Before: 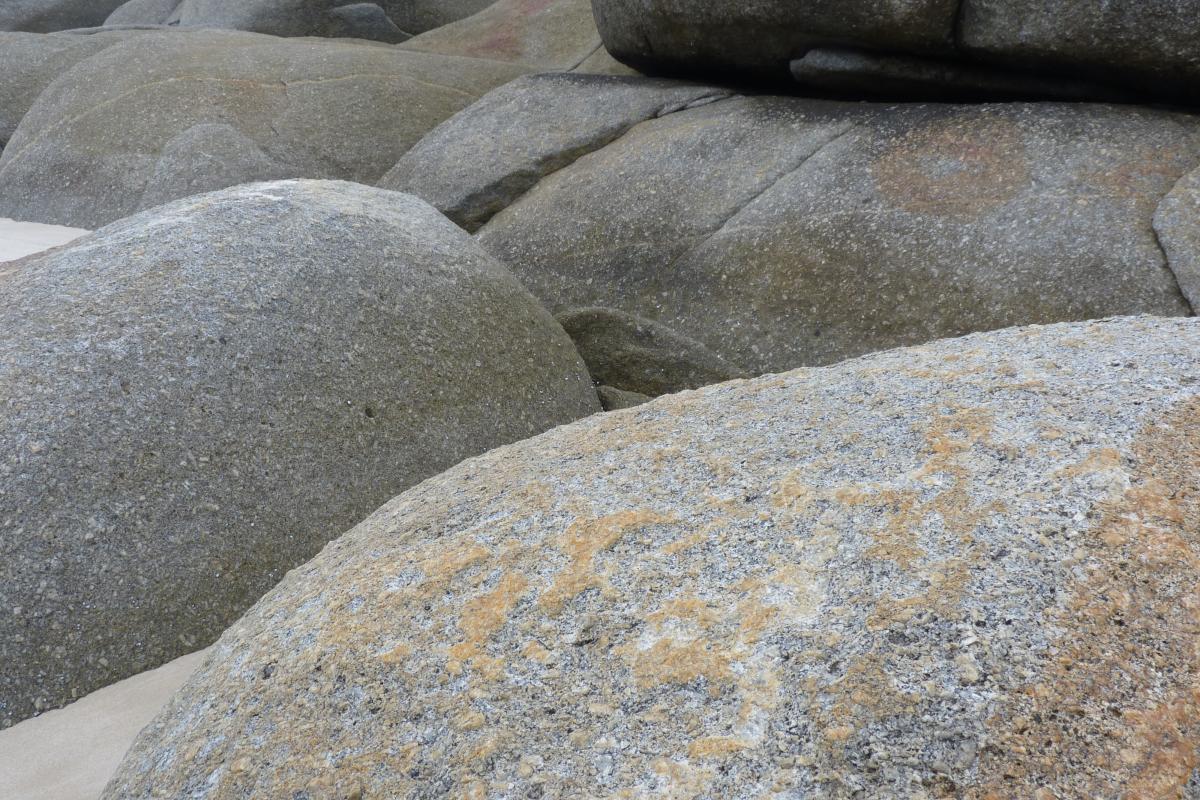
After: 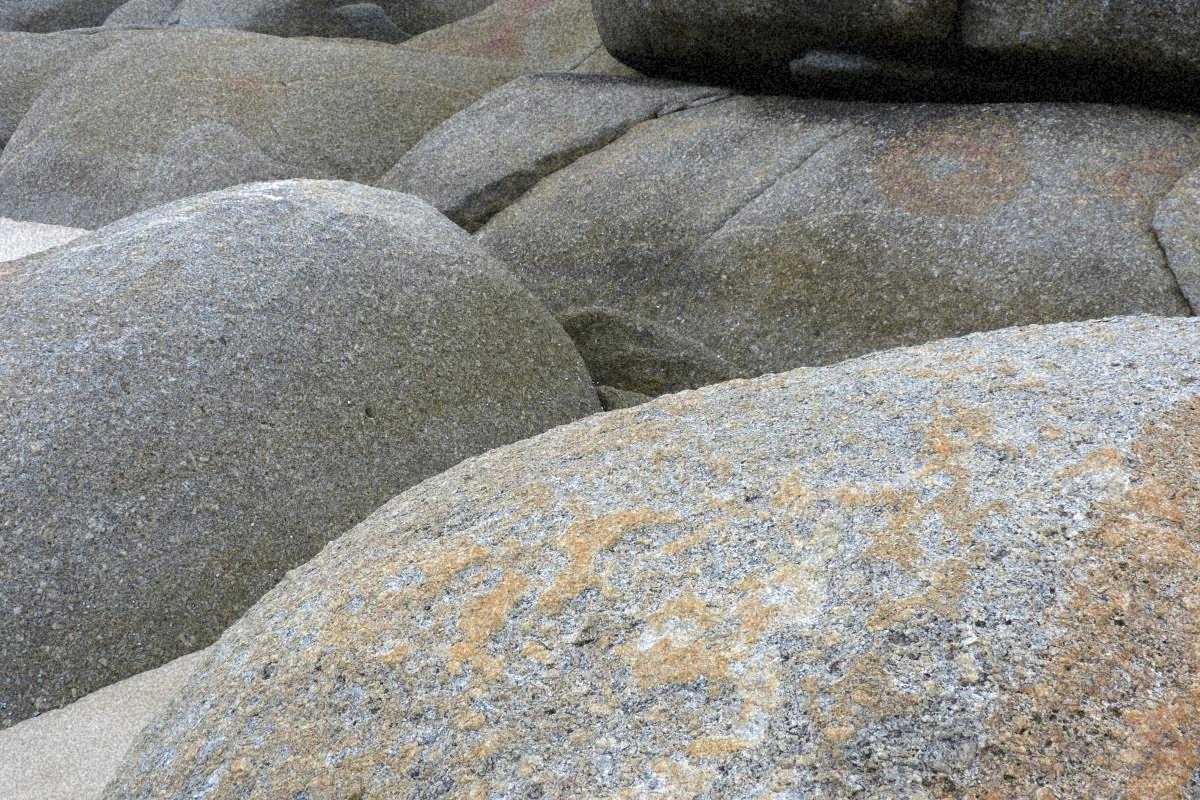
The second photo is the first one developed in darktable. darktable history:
levels: levels [0, 0.476, 0.951]
grain: coarseness 46.9 ISO, strength 50.21%, mid-tones bias 0%
